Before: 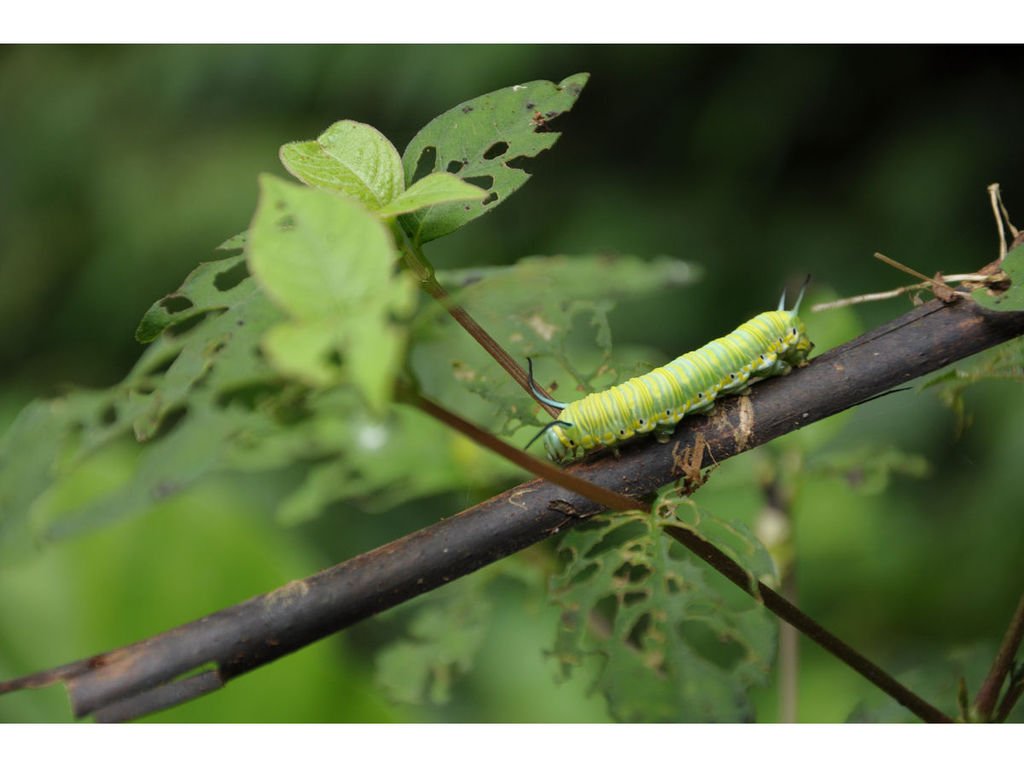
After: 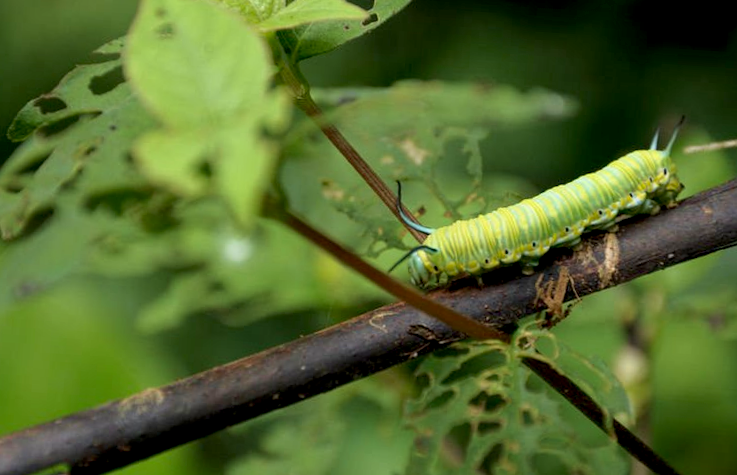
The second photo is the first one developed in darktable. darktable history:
exposure: black level correction 0.009, compensate highlight preservation false
velvia: strength 26.81%
local contrast: highlights 105%, shadows 99%, detail 120%, midtone range 0.2
crop and rotate: angle -3.68°, left 9.861%, top 21.002%, right 12.124%, bottom 11.863%
